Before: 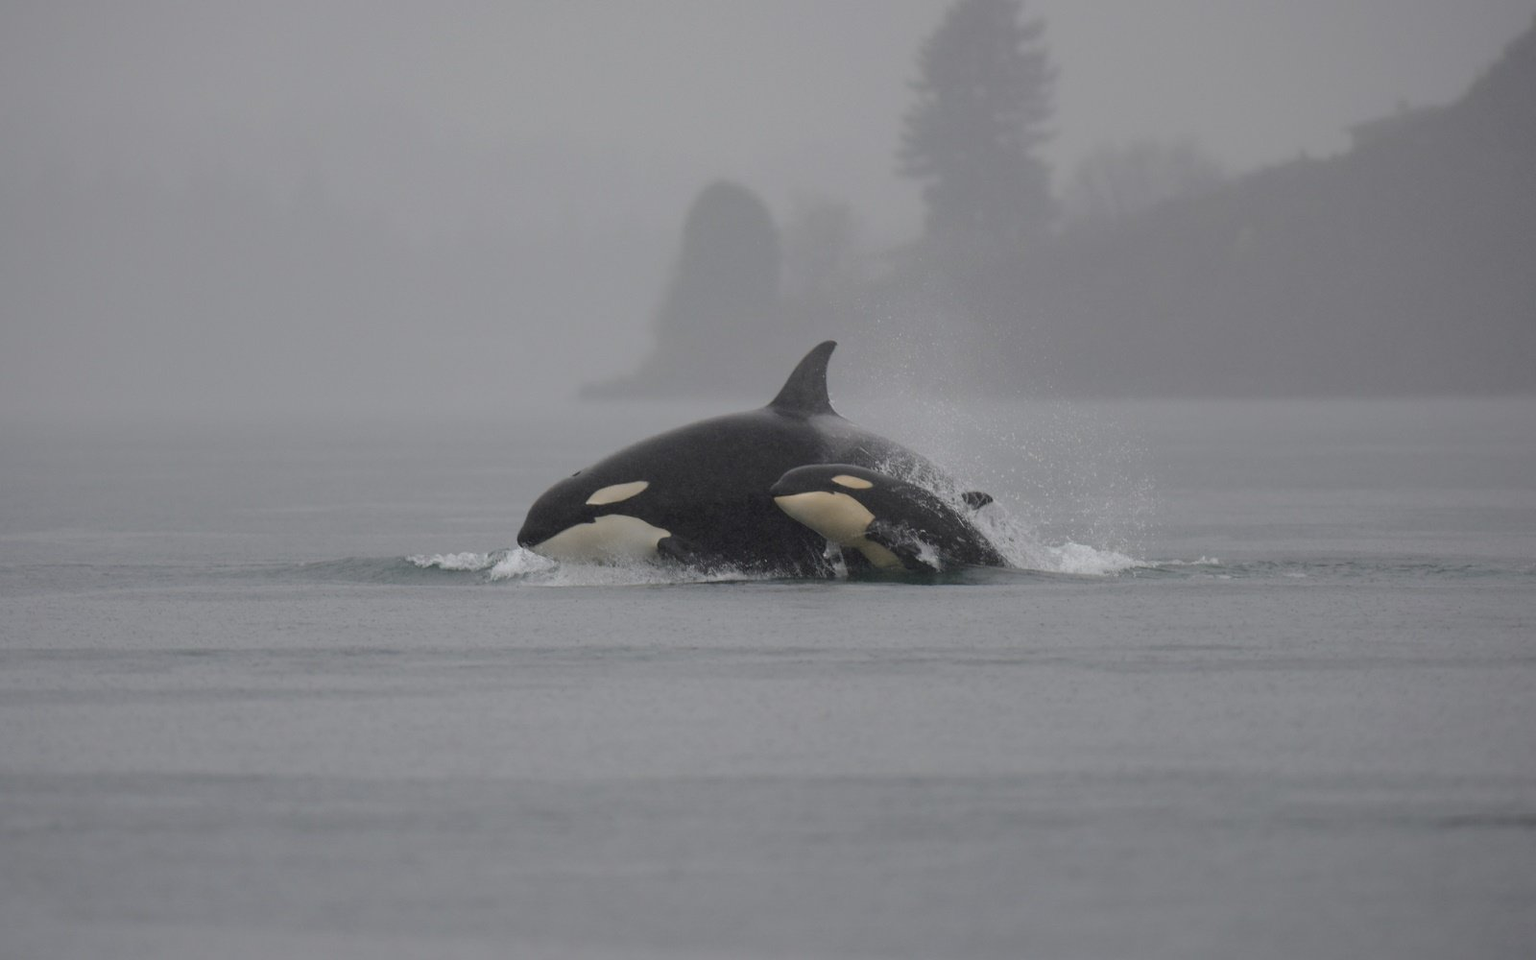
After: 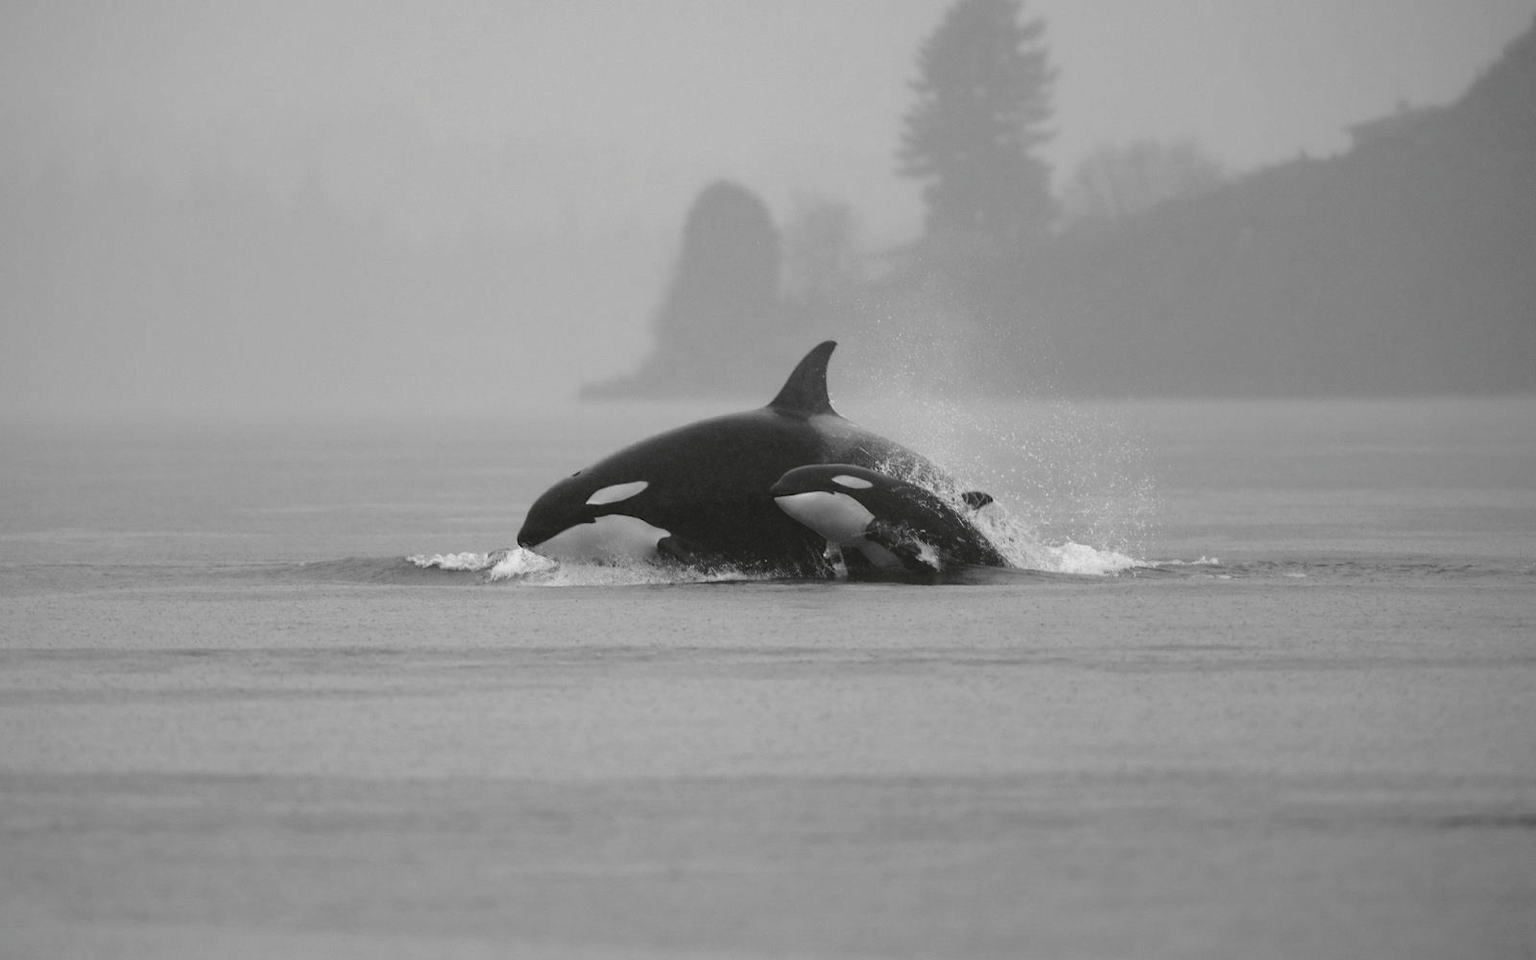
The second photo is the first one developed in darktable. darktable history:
tone curve: curves: ch0 [(0, 0) (0.003, 0.063) (0.011, 0.063) (0.025, 0.063) (0.044, 0.066) (0.069, 0.071) (0.1, 0.09) (0.136, 0.116) (0.177, 0.144) (0.224, 0.192) (0.277, 0.246) (0.335, 0.311) (0.399, 0.399) (0.468, 0.49) (0.543, 0.589) (0.623, 0.709) (0.709, 0.827) (0.801, 0.918) (0.898, 0.969) (1, 1)], preserve colors none
color look up table: target L [91.64, 85.98, 79.52, 81.33, 82.41, 74.05, 71.22, 68.74, 41.55, 42.1, 43.46, 37.41, 33.18, 19.87, 6.319, 200.09, 76.61, 62.72, 66.74, 64.99, 58.12, 52.54, 46.43, 32.75, 19.87, 10.27, 93.05, 87.41, 90.24, 73.19, 67, 64.99, 80.6, 79.88, 83.12, 63.73, 45.09, 36.57, 33.18, 15.16, 34.59, 13.23, 94.45, 82.76, 67.37, 70.48, 49.1, 51.75, 23.97], target a [-0.1, -0.003, -0.002, 0, -0.002, 0, 0.001, 0.001, 0, 0.001, 0.001, 0.001, 0, 0, -0.229, 0, -0.002, 0.001 ×5, 0 ×4, -0.003, -0.101, -0.101, 0.001, 0.001, 0.001, 0, 0, -0.001, 0.001, 0.001, 0, 0, 0, 0.001, 0, -0.1, 0, 0, 0.001, 0.001, 0.001, 0], target b [1.238, 0.026, 0.025, 0.003, 0.026, 0.003, -0.004, -0.004, 0, -0.004, -0.004, -0.004, -0.001, -0.001, 2.828, 0, 0.025, -0.004 ×5, 0, -0.001, -0.001, 0, 0.025, 1.251, 1.242, -0.004, -0.004, -0.004, 0.003, 0.003, 0.003, -0.004, -0.004, -0.001, -0.001, 0.005, -0.004, 0.005, 1.23, 0.003, 0.003, -0.004, -0.004, -0.004, -0.001], num patches 49
